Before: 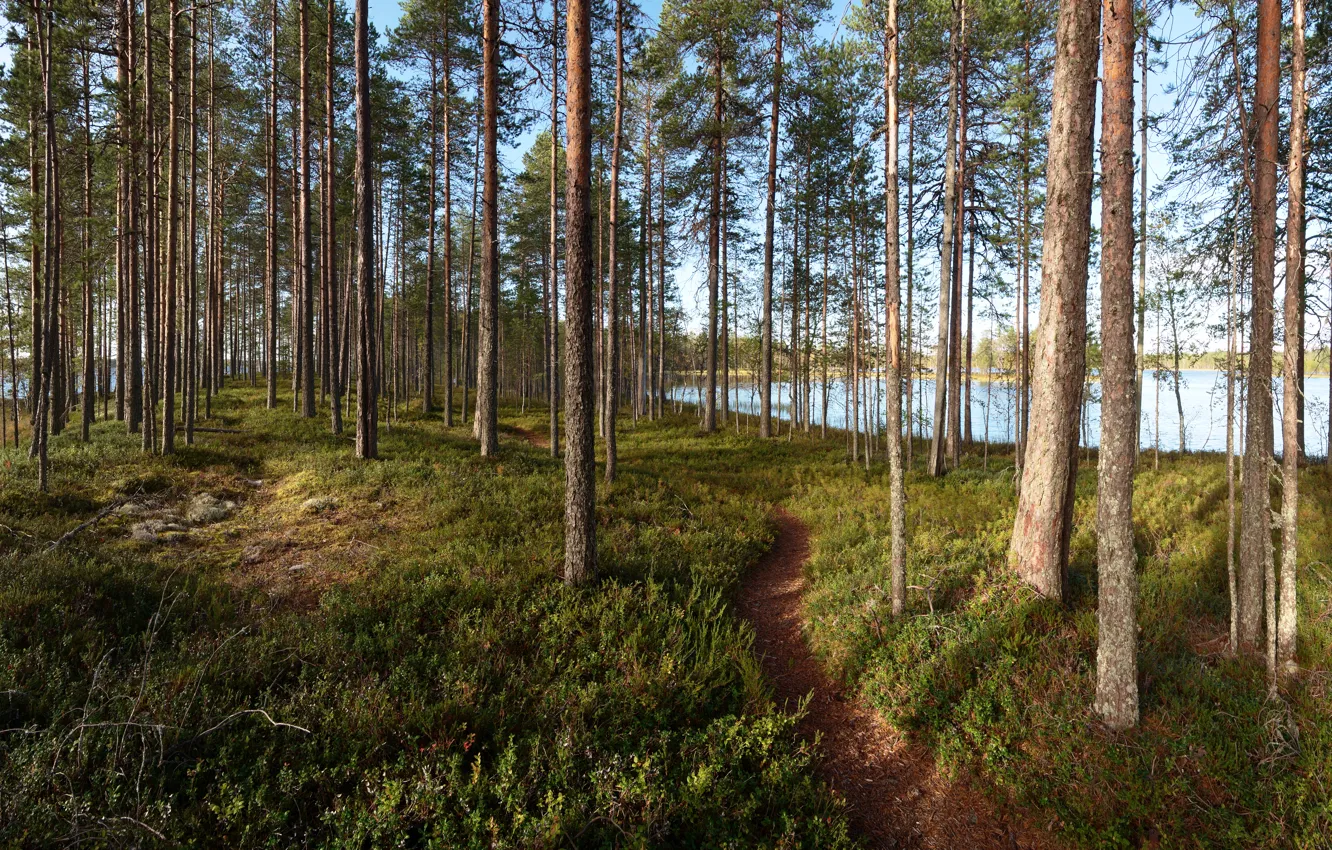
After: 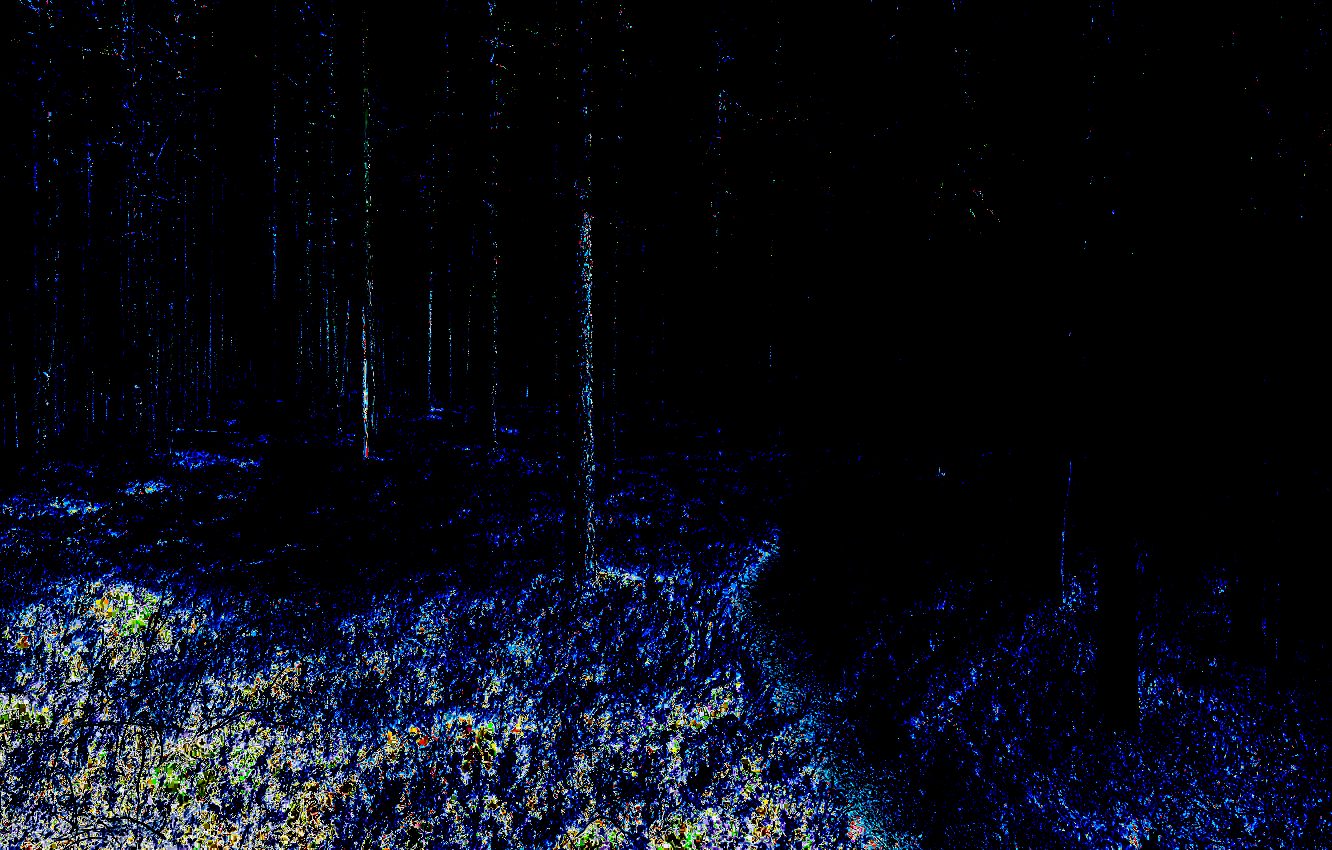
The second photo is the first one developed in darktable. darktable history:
exposure: exposure 8 EV, compensate highlight preservation false
shadows and highlights: soften with gaussian
